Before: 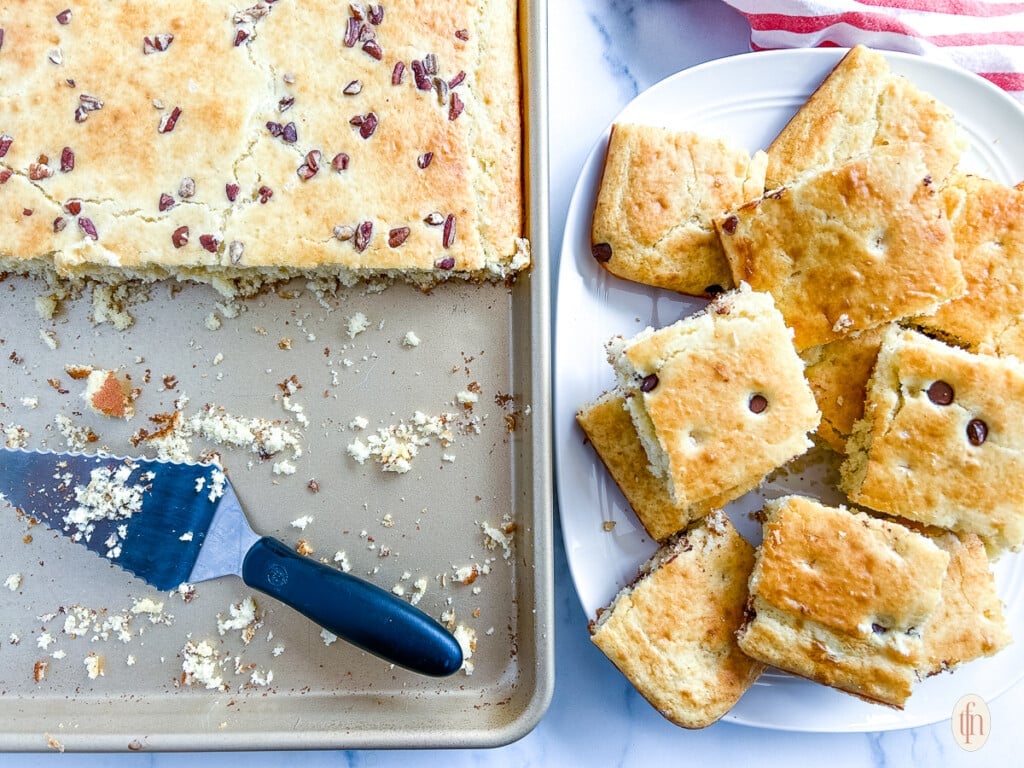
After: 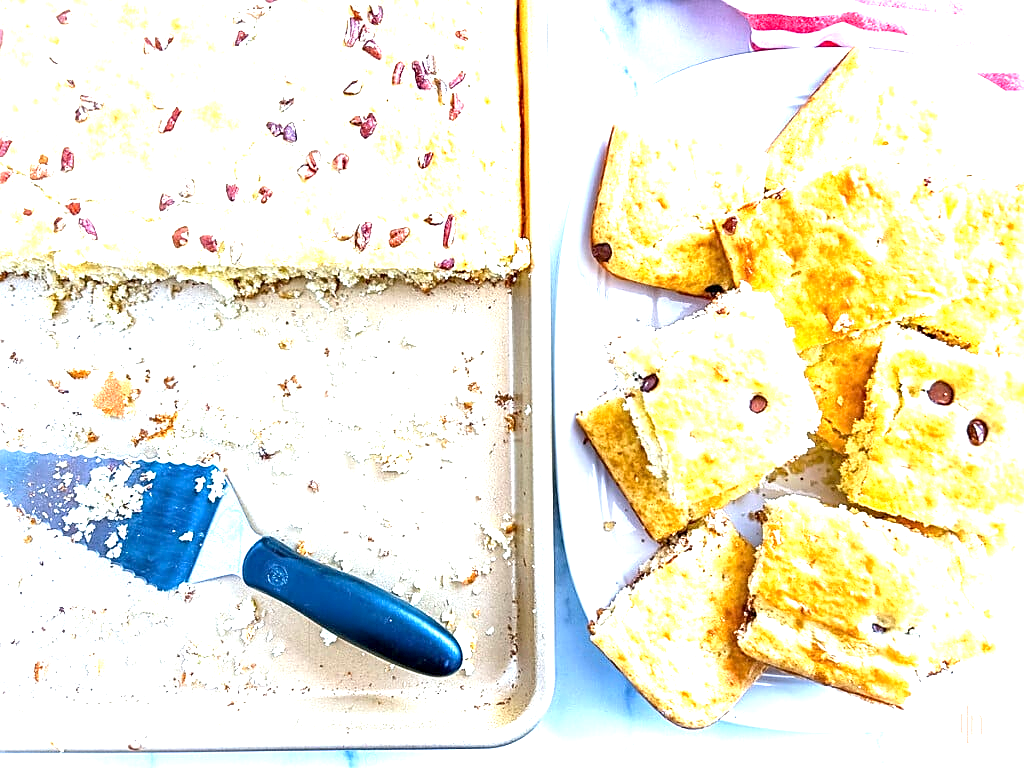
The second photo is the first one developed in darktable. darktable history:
sharpen: on, module defaults
exposure: black level correction 0.001, exposure 1.731 EV, compensate exposure bias true, compensate highlight preservation false
